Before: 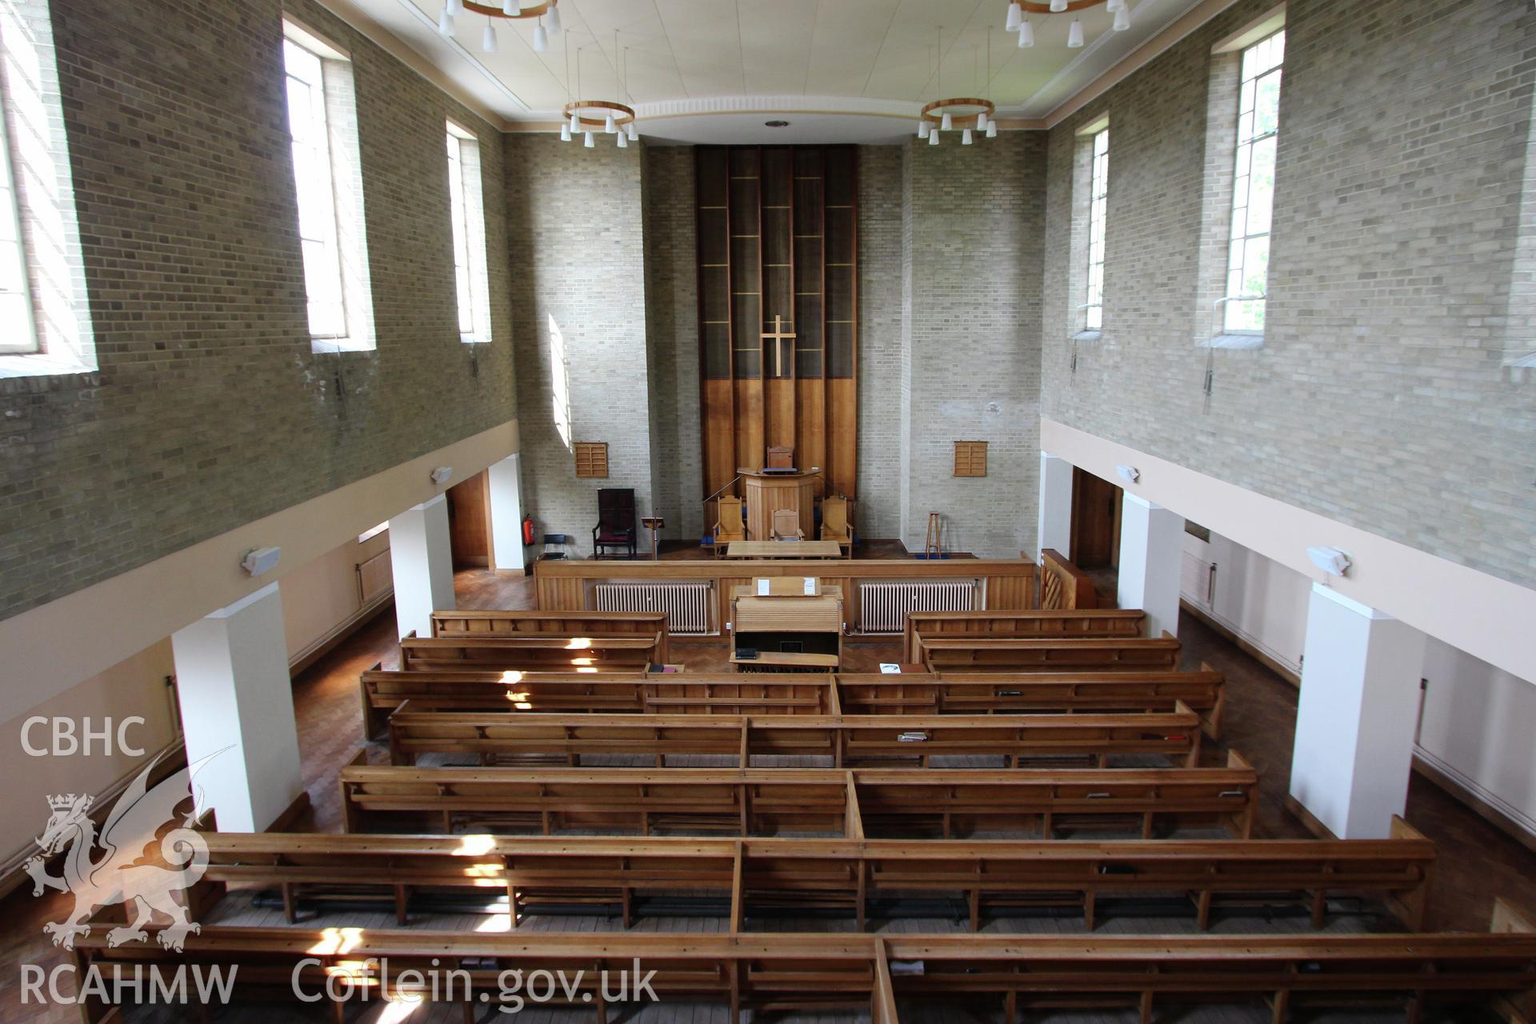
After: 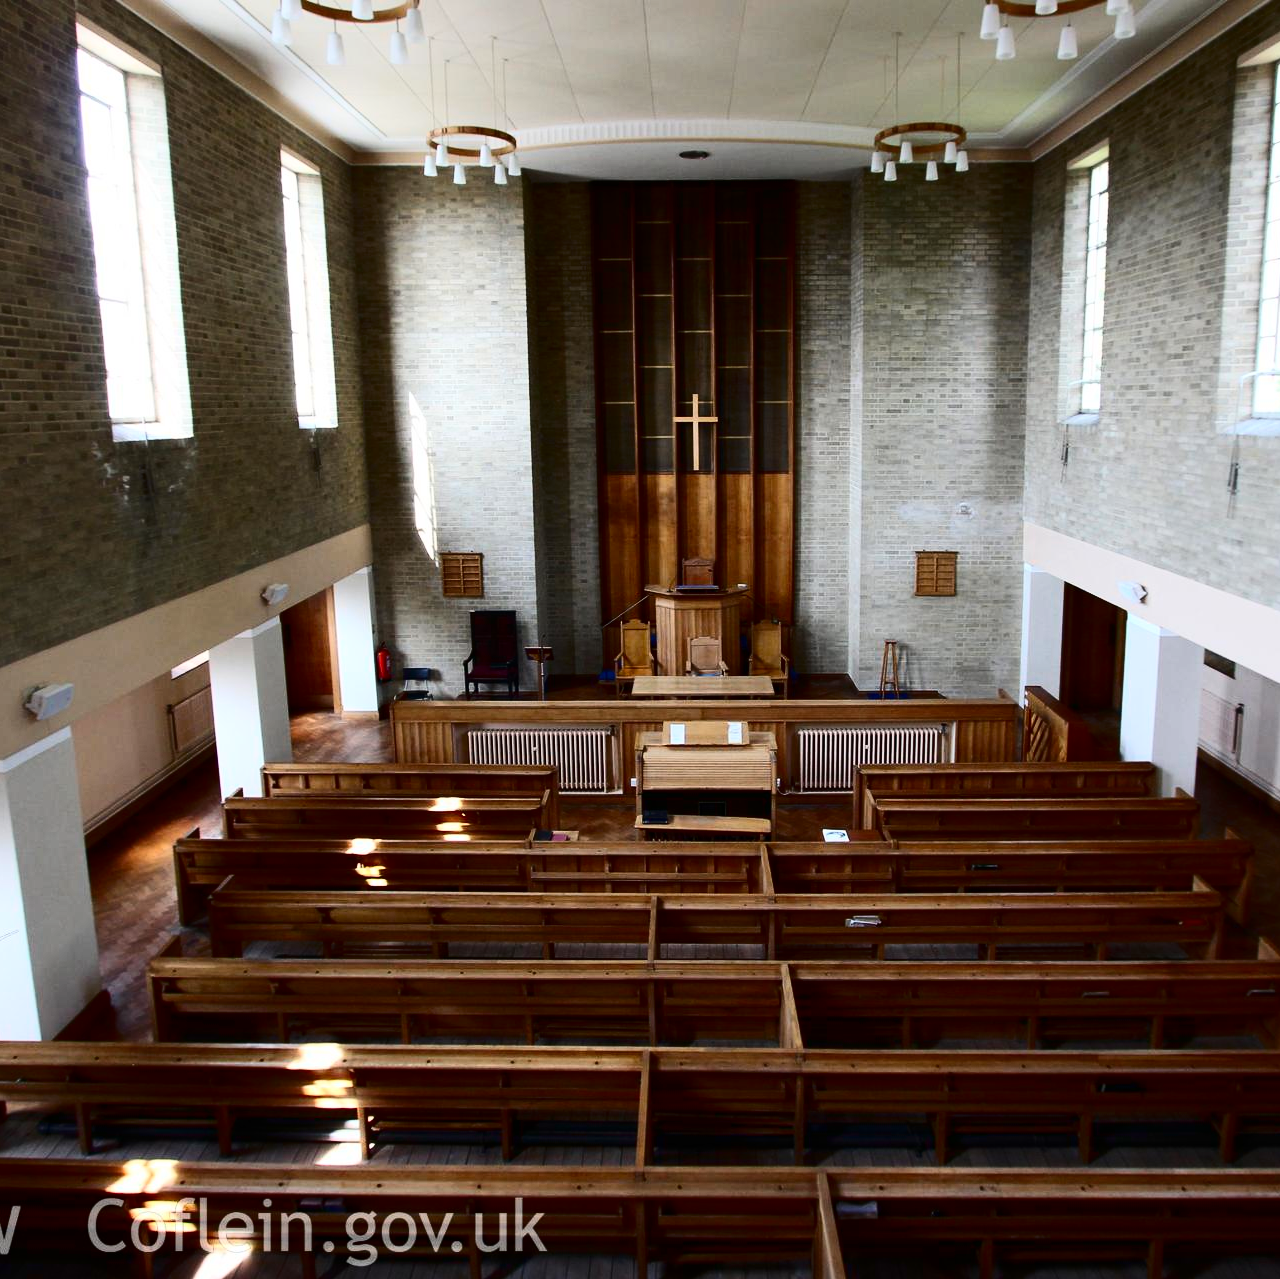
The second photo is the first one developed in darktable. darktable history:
contrast brightness saturation: contrast 0.324, brightness -0.077, saturation 0.165
crop and rotate: left 14.447%, right 18.865%
